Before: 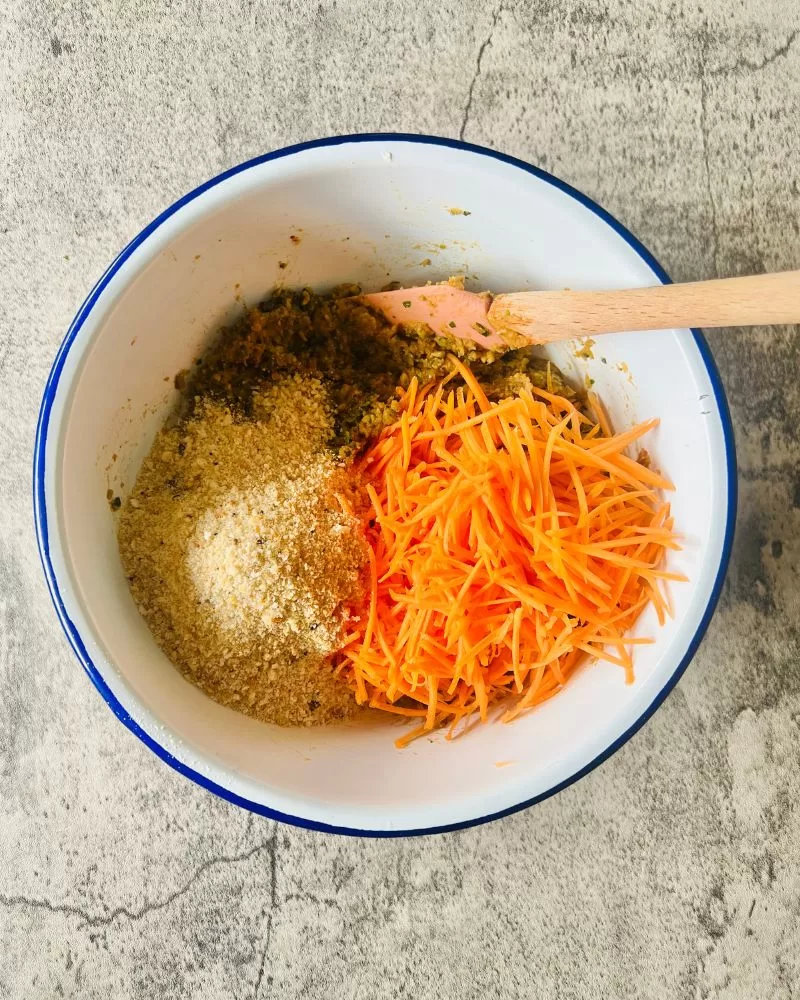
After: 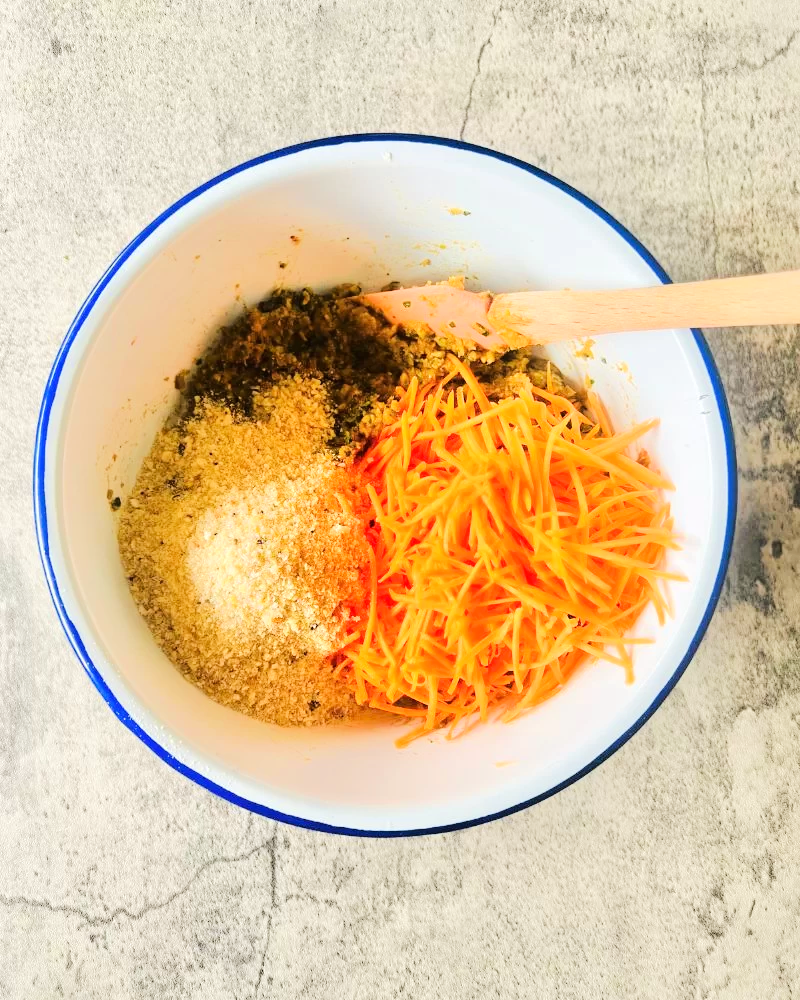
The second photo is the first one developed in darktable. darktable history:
tone equalizer: -7 EV 0.144 EV, -6 EV 0.604 EV, -5 EV 1.16 EV, -4 EV 1.36 EV, -3 EV 1.12 EV, -2 EV 0.6 EV, -1 EV 0.155 EV, edges refinement/feathering 500, mask exposure compensation -1.57 EV, preserve details no
